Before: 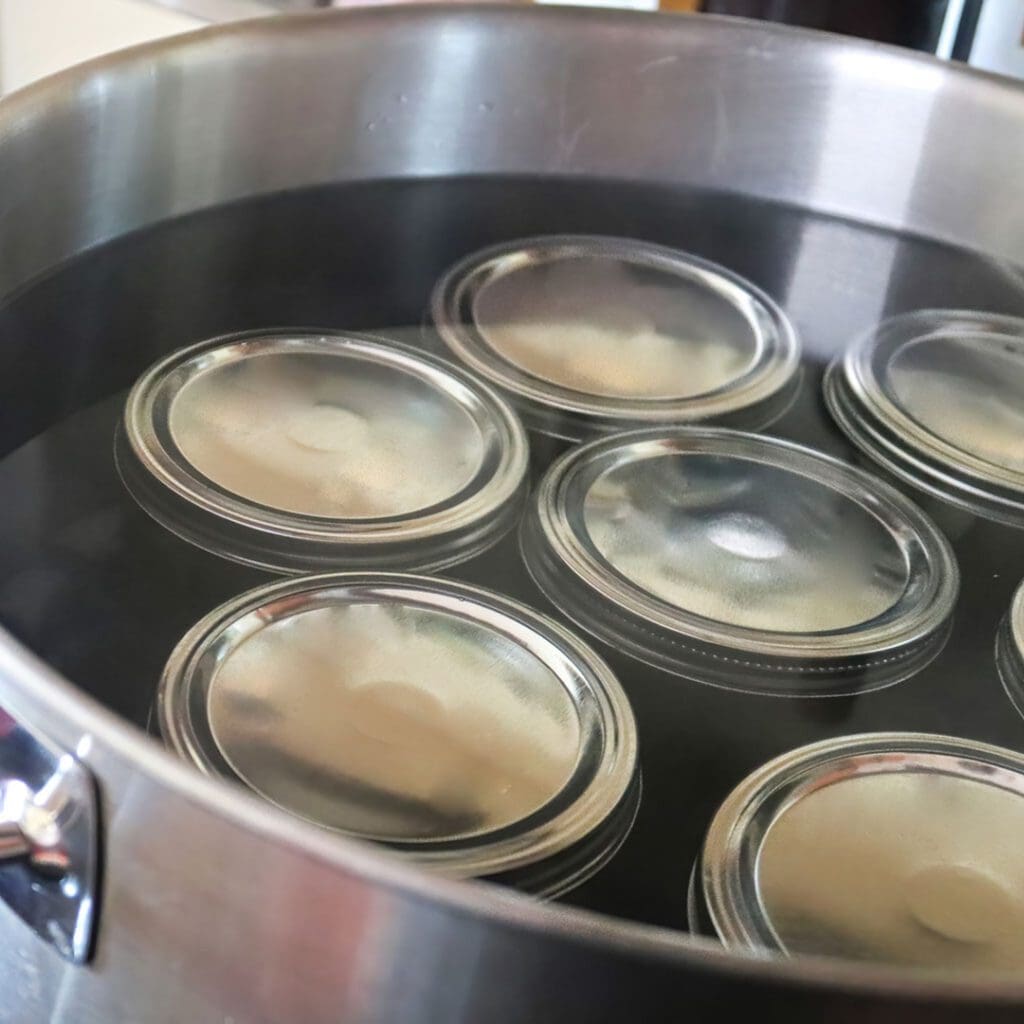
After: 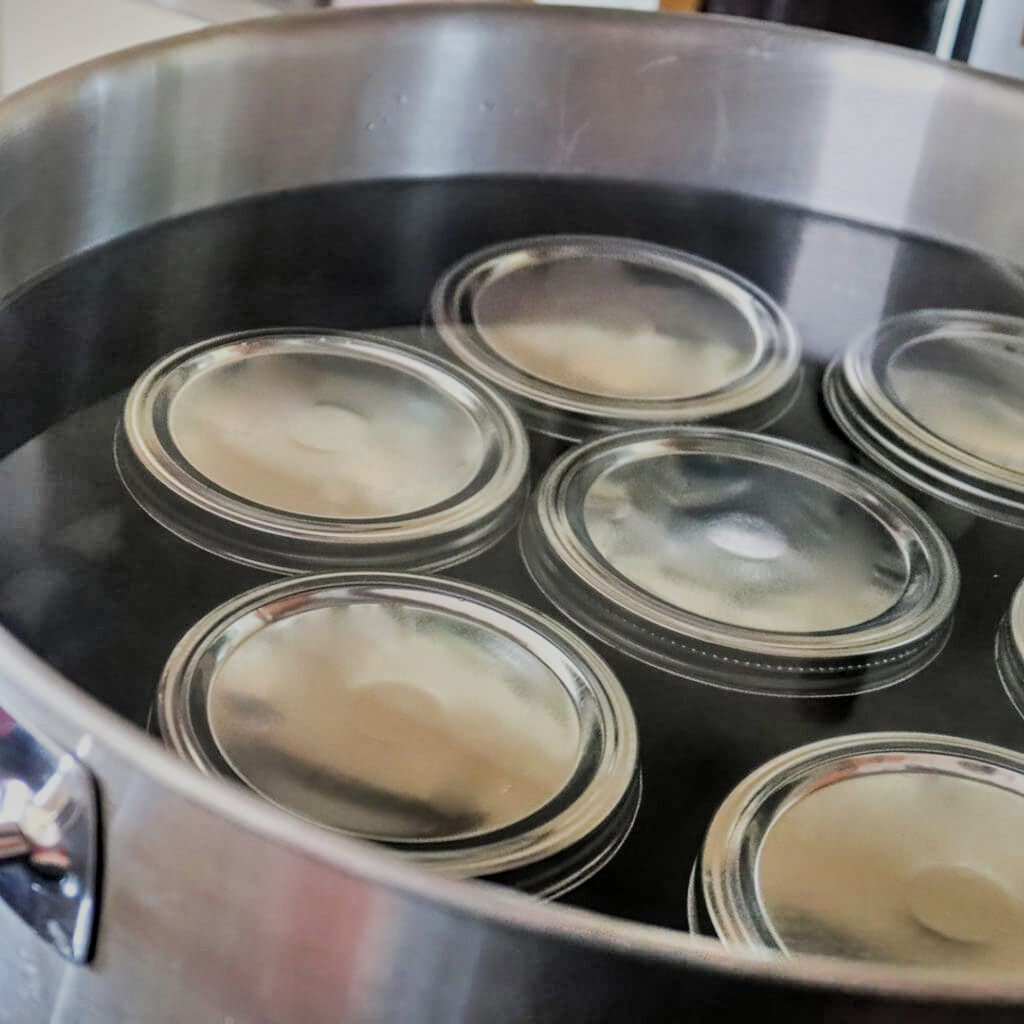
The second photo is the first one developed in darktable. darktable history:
shadows and highlights: shadows 73.68, highlights -60.7, soften with gaussian
filmic rgb: black relative exposure -7.23 EV, white relative exposure 5.39 EV, threshold 5.95 EV, hardness 3.02, enable highlight reconstruction true
local contrast: on, module defaults
